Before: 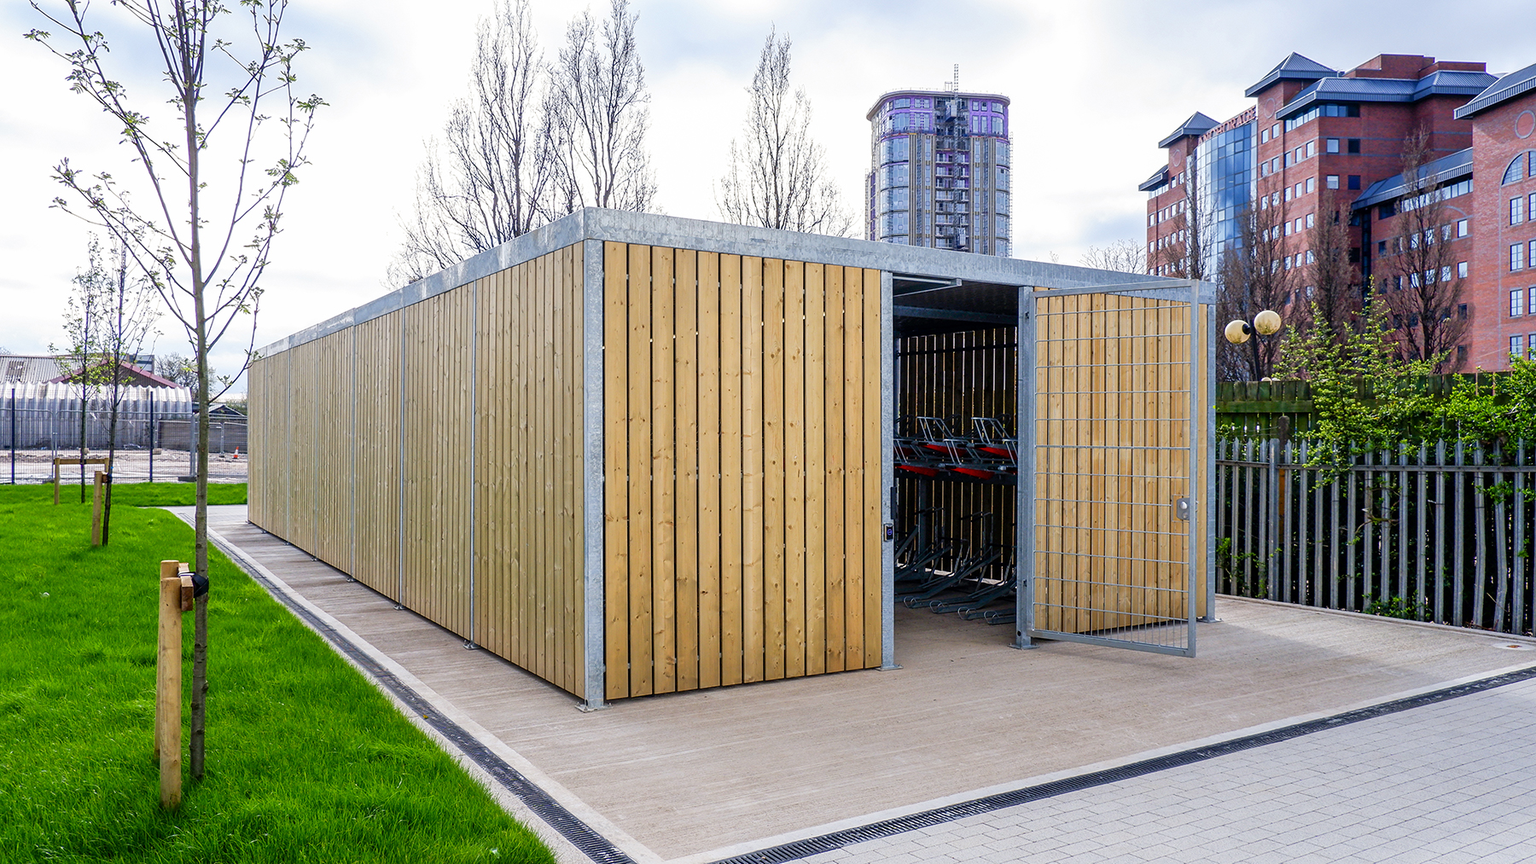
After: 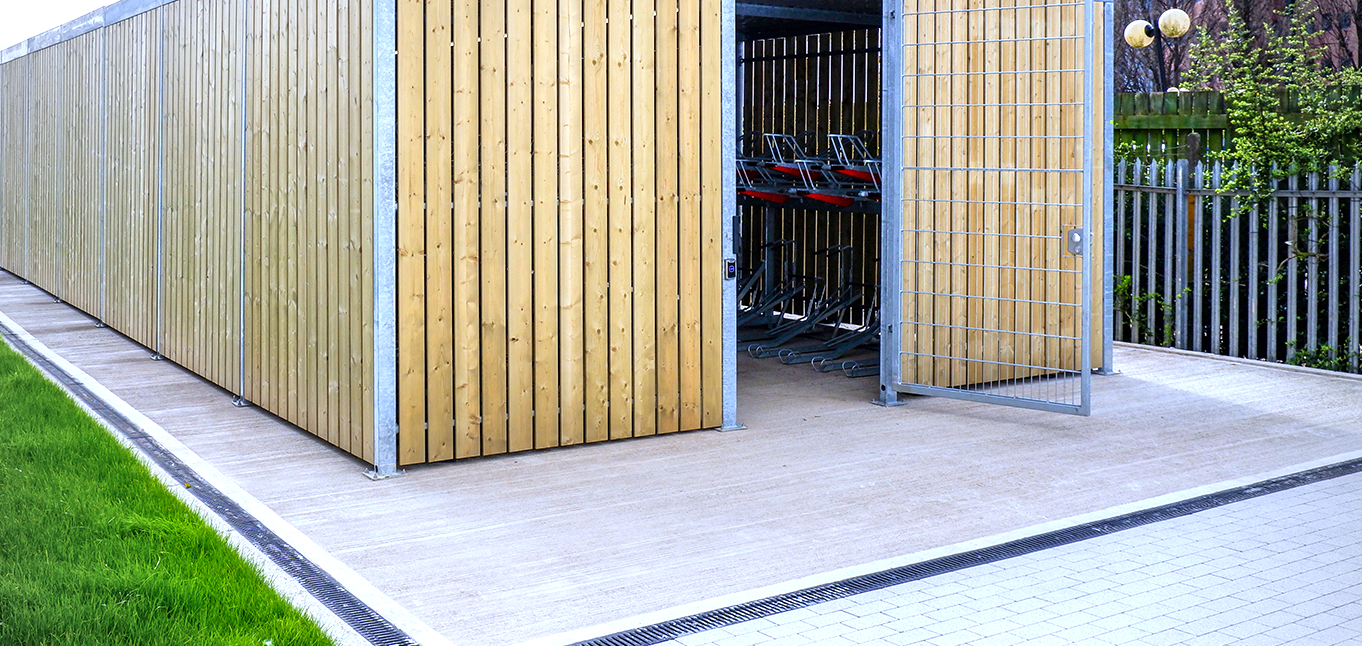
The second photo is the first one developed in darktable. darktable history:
exposure: exposure 0.74 EV, compensate highlight preservation false
crop and rotate: left 17.299%, top 35.115%, right 7.015%, bottom 1.024%
vignetting: on, module defaults
white balance: red 0.926, green 1.003, blue 1.133
